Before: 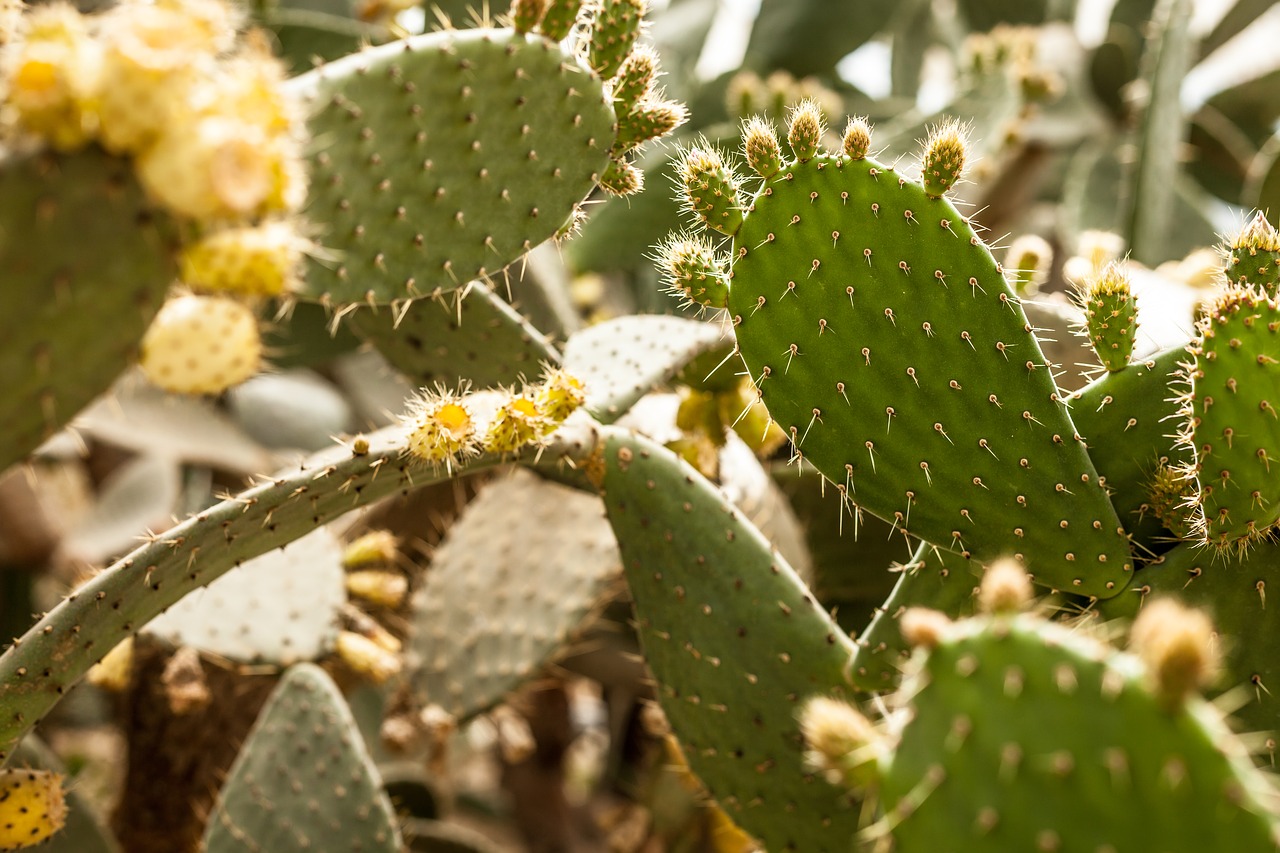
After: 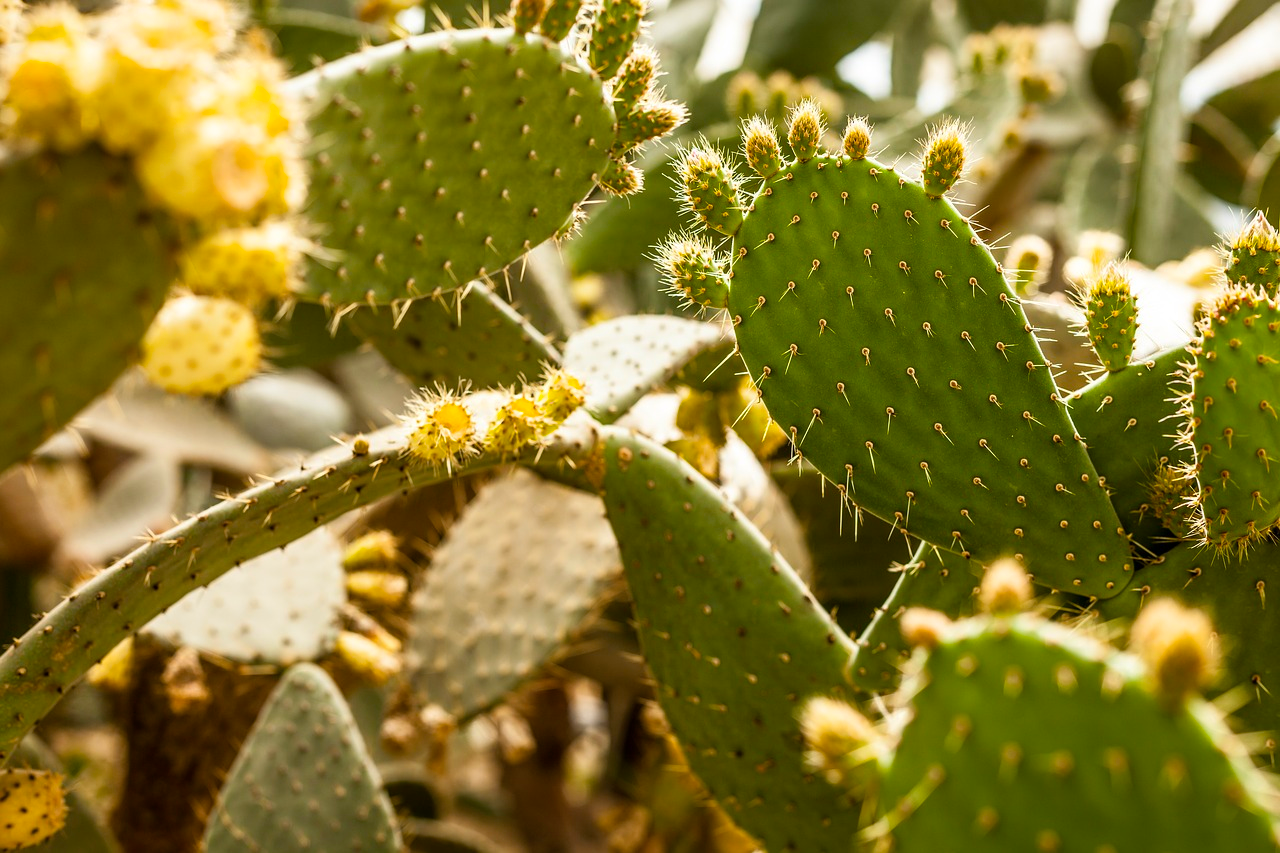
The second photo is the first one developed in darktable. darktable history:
color balance rgb: linear chroma grading › global chroma 33.4%
white balance: emerald 1
